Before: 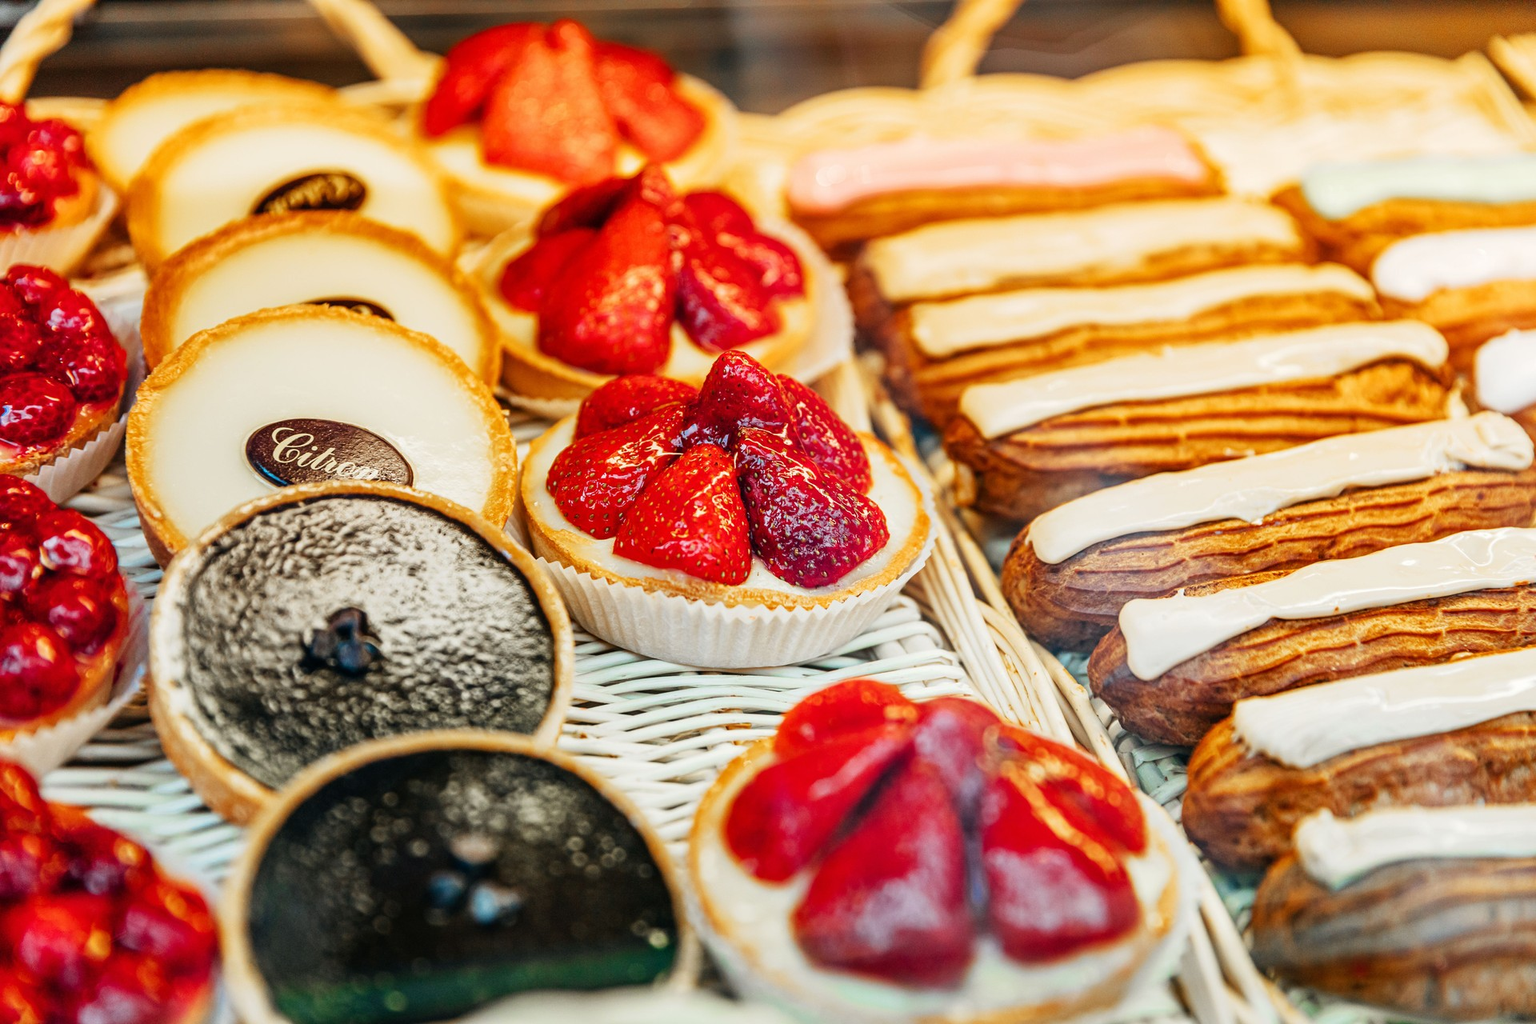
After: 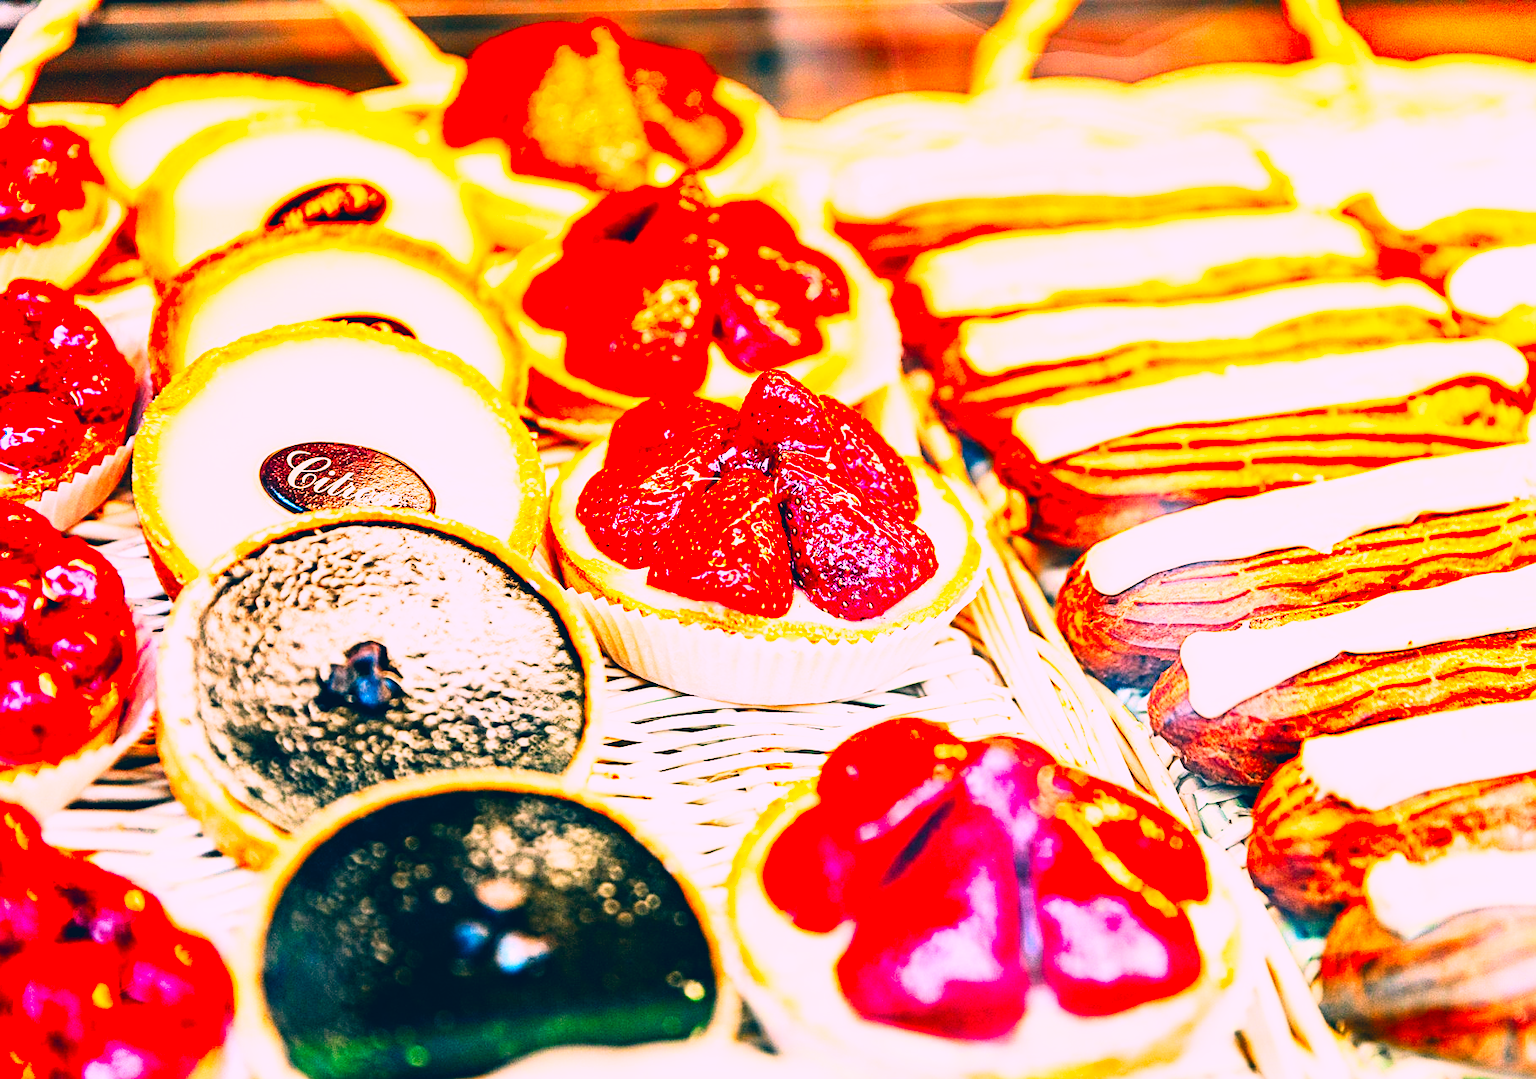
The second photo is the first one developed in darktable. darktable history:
base curve: curves: ch0 [(0, 0) (0.007, 0.004) (0.027, 0.03) (0.046, 0.07) (0.207, 0.54) (0.442, 0.872) (0.673, 0.972) (1, 1)], preserve colors none
color correction: highlights a* 17.03, highlights b* 0.205, shadows a* -15.38, shadows b* -14.56, saturation 1.5
crop and rotate: right 5.167%
sharpen: on, module defaults
contrast brightness saturation: contrast 0.2, brightness 0.15, saturation 0.14
